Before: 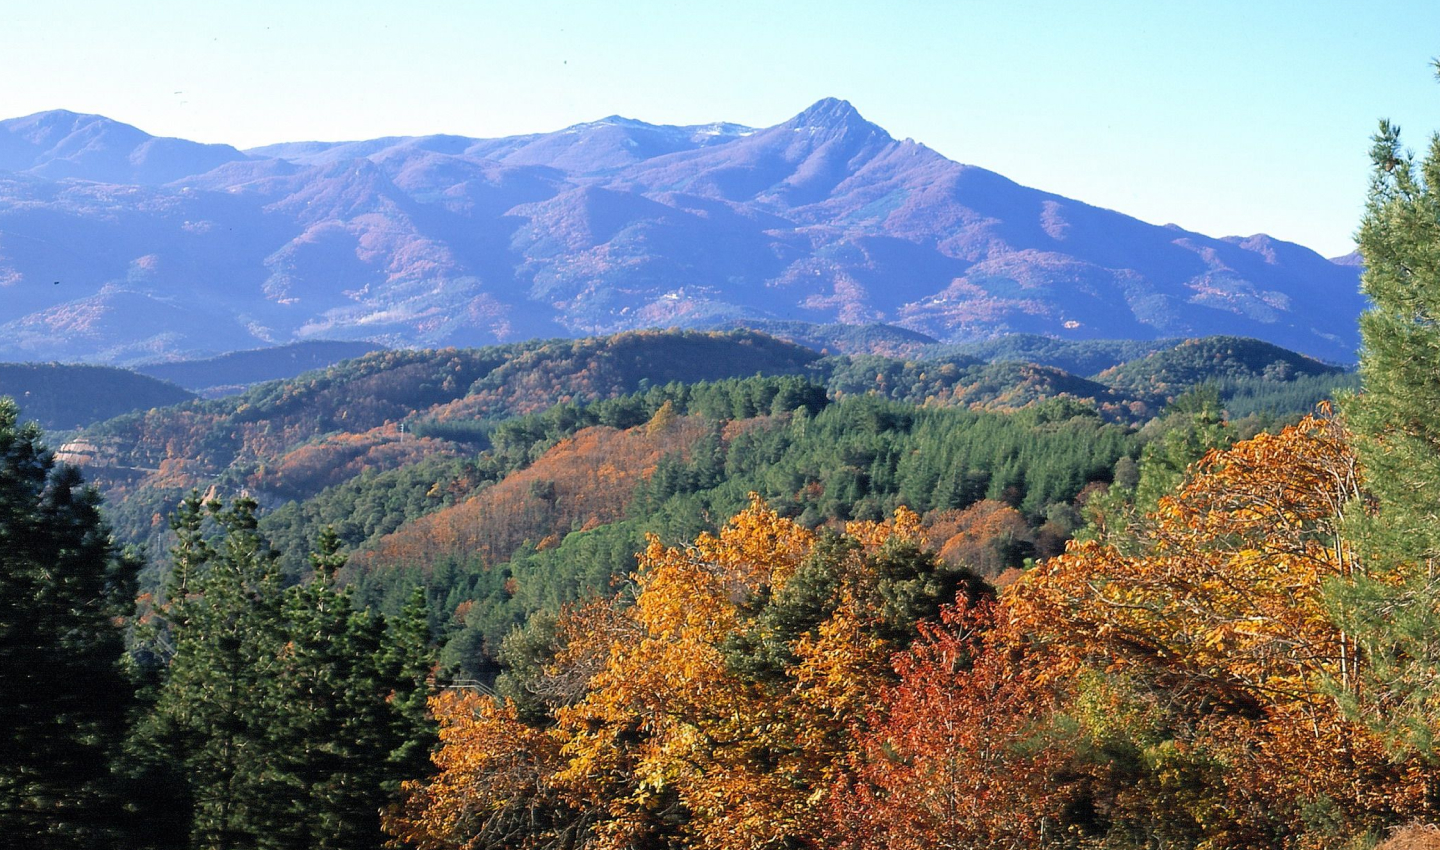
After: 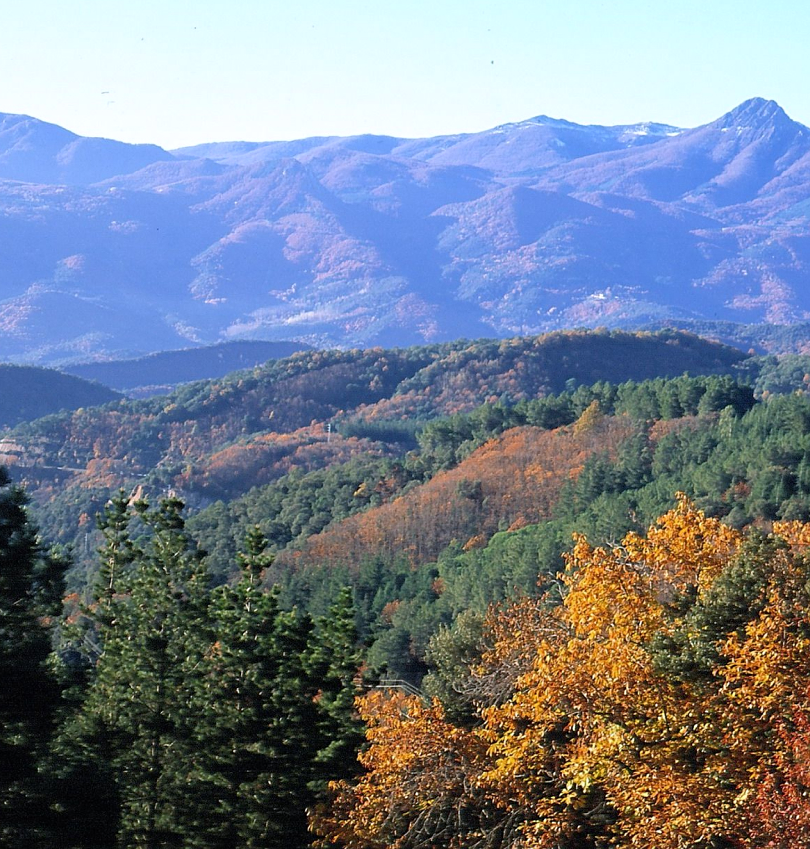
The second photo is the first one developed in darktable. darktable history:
white balance: red 0.983, blue 1.036
crop: left 5.114%, right 38.589%
sharpen: amount 0.2
